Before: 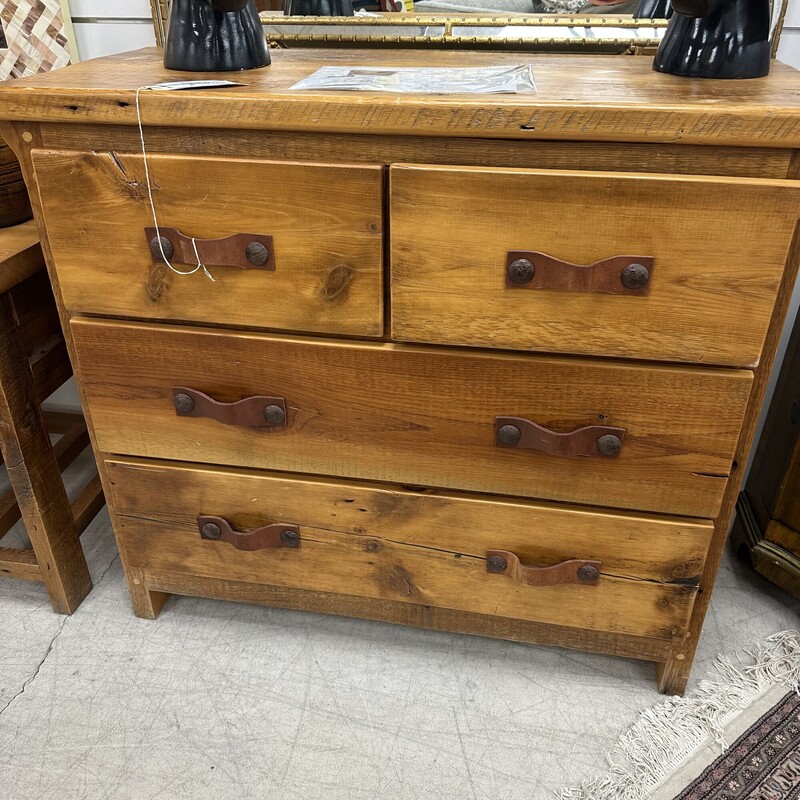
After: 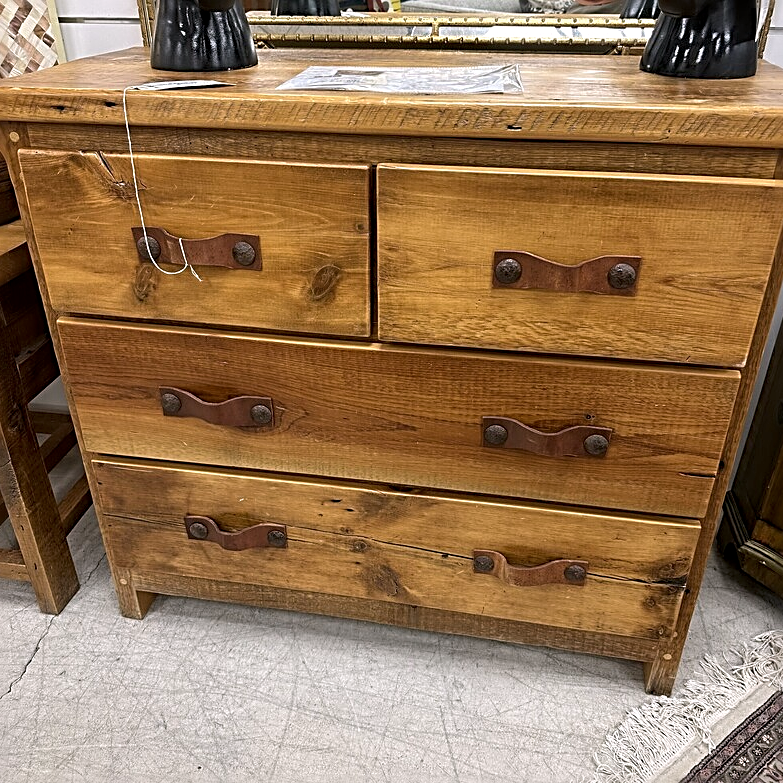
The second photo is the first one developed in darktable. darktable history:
crop: left 1.743%, right 0.268%, bottom 2.011%
sharpen: radius 2.817, amount 0.715
local contrast: highlights 100%, shadows 100%, detail 120%, midtone range 0.2
color correction: highlights a* 3.12, highlights b* -1.55, shadows a* -0.101, shadows b* 2.52, saturation 0.98
